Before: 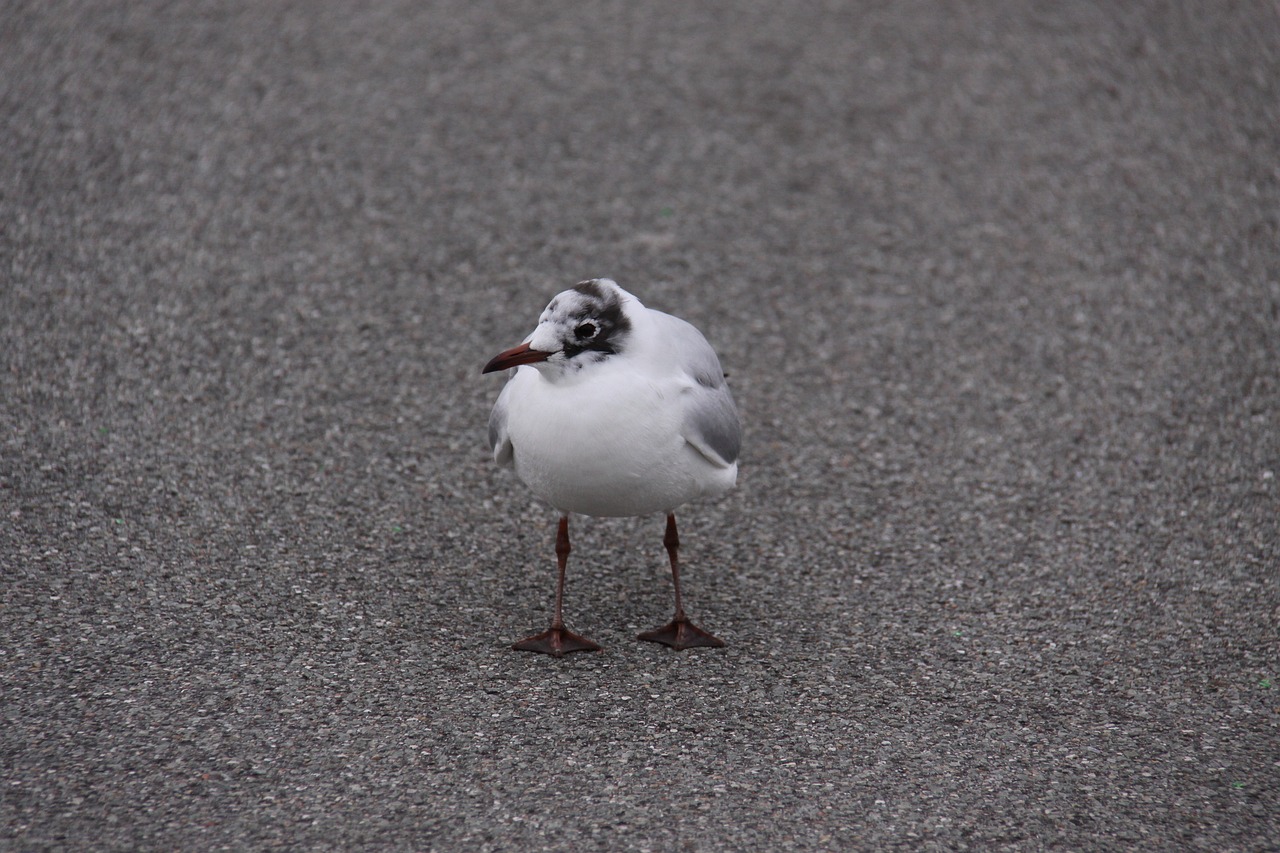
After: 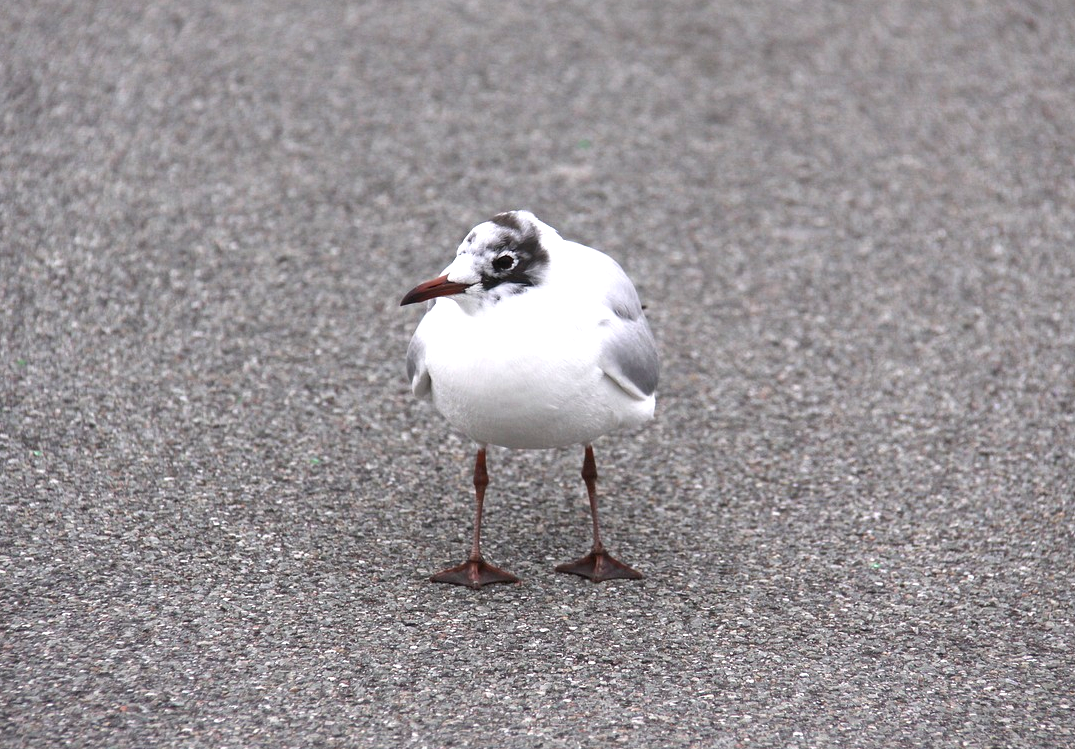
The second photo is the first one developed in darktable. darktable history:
crop: left 6.441%, top 8.01%, right 9.539%, bottom 4.069%
exposure: black level correction 0, exposure 1.2 EV, compensate highlight preservation false
